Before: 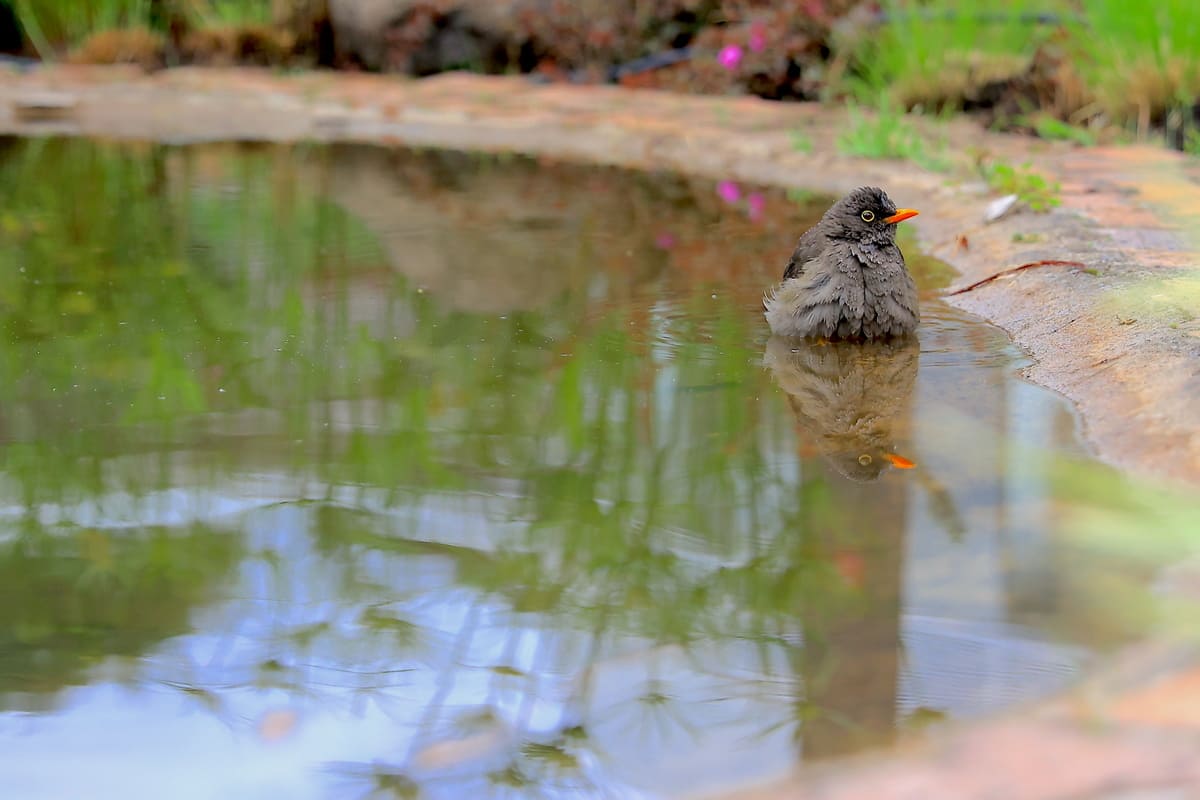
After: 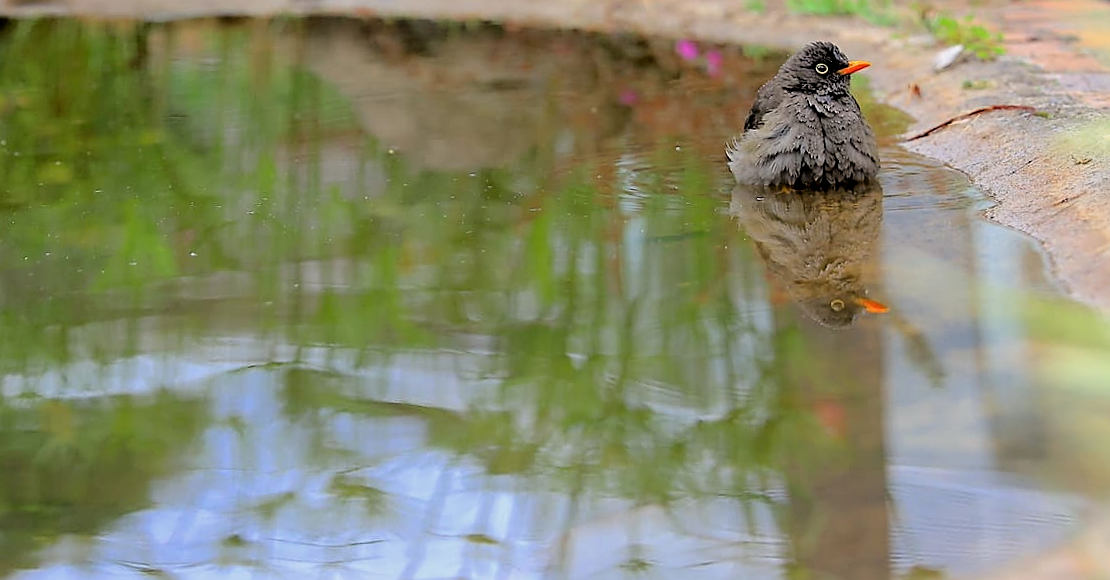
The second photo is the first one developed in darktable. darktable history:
filmic rgb: black relative exposure -4.93 EV, white relative exposure 2.84 EV, hardness 3.72
crop: top 13.819%, bottom 11.169%
sharpen: on, module defaults
rotate and perspective: rotation -1.68°, lens shift (vertical) -0.146, crop left 0.049, crop right 0.912, crop top 0.032, crop bottom 0.96
